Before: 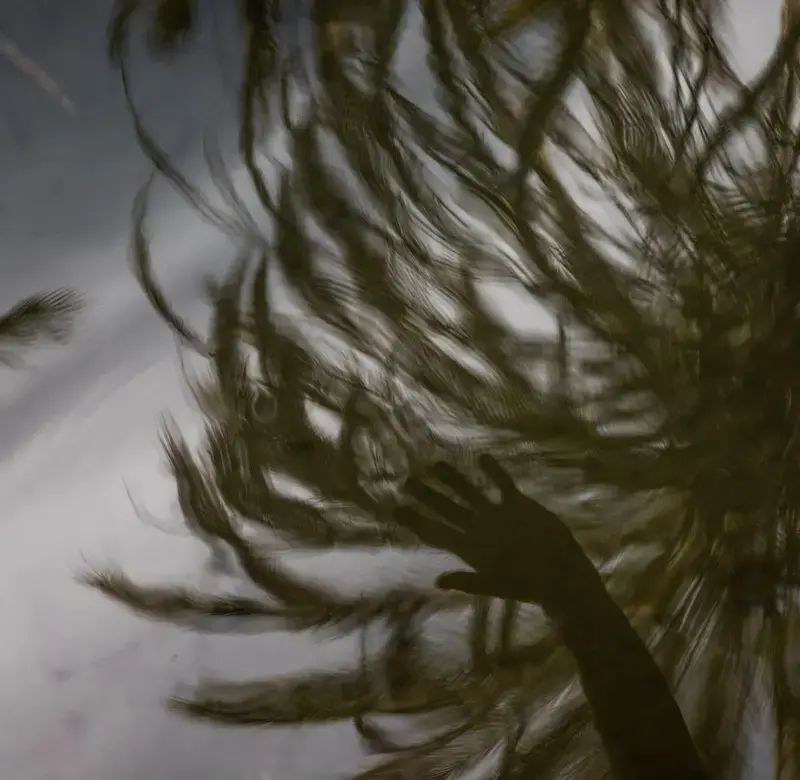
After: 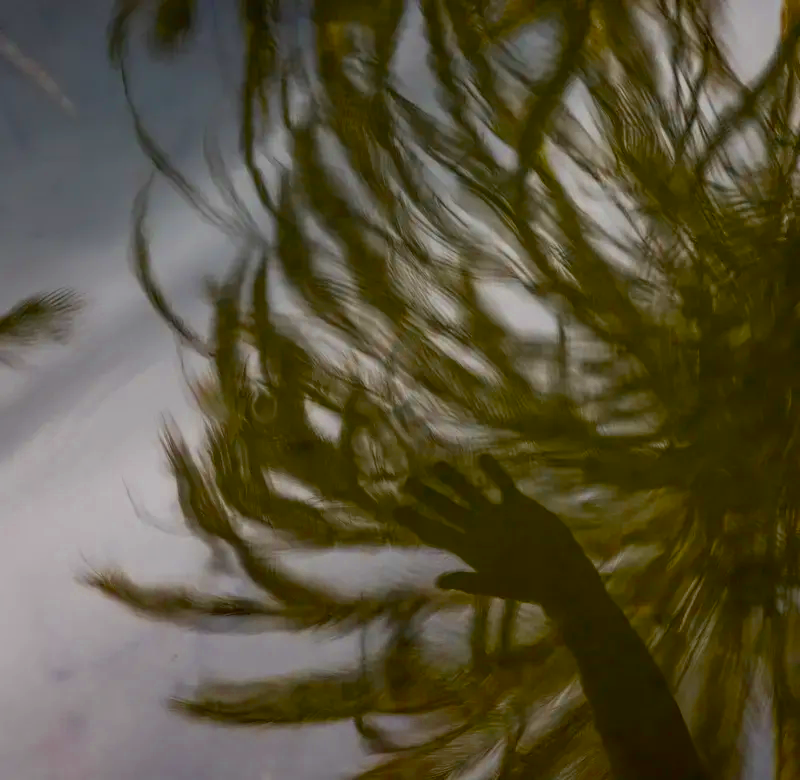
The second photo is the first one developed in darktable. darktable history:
color balance: input saturation 134.34%, contrast -10.04%, contrast fulcrum 19.67%, output saturation 133.51%
color zones: curves: ch0 [(0.11, 0.396) (0.195, 0.36) (0.25, 0.5) (0.303, 0.412) (0.357, 0.544) (0.75, 0.5) (0.967, 0.328)]; ch1 [(0, 0.468) (0.112, 0.512) (0.202, 0.6) (0.25, 0.5) (0.307, 0.352) (0.357, 0.544) (0.75, 0.5) (0.963, 0.524)]
